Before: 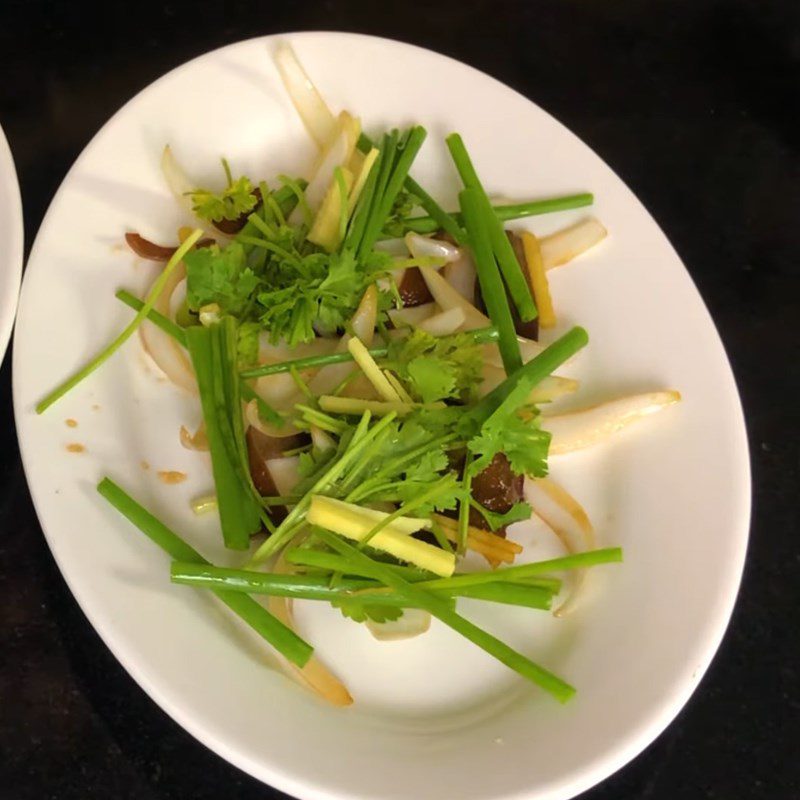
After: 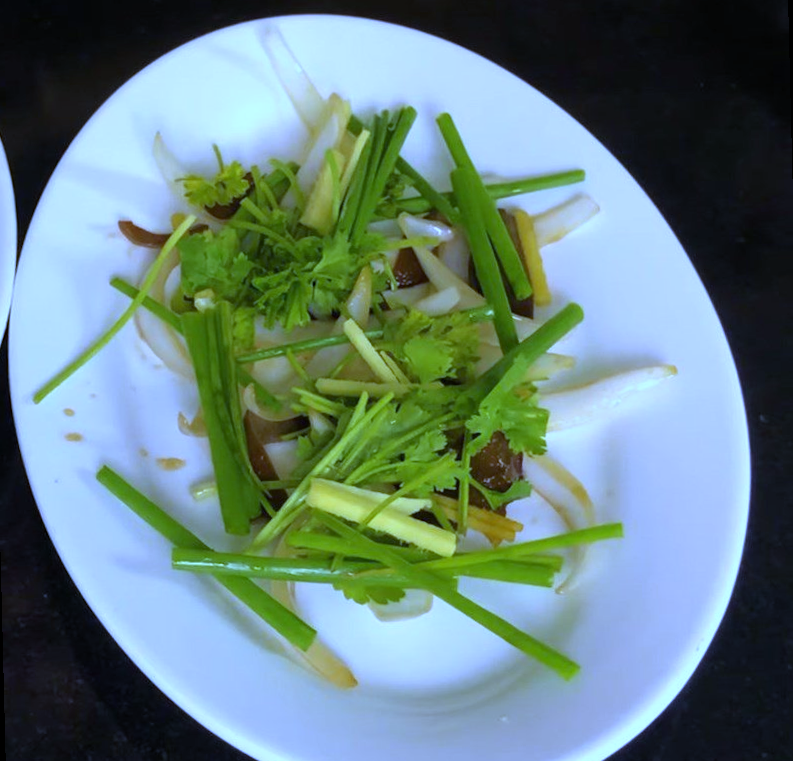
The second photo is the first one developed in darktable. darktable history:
rotate and perspective: rotation -1.42°, crop left 0.016, crop right 0.984, crop top 0.035, crop bottom 0.965
white balance: red 0.766, blue 1.537
